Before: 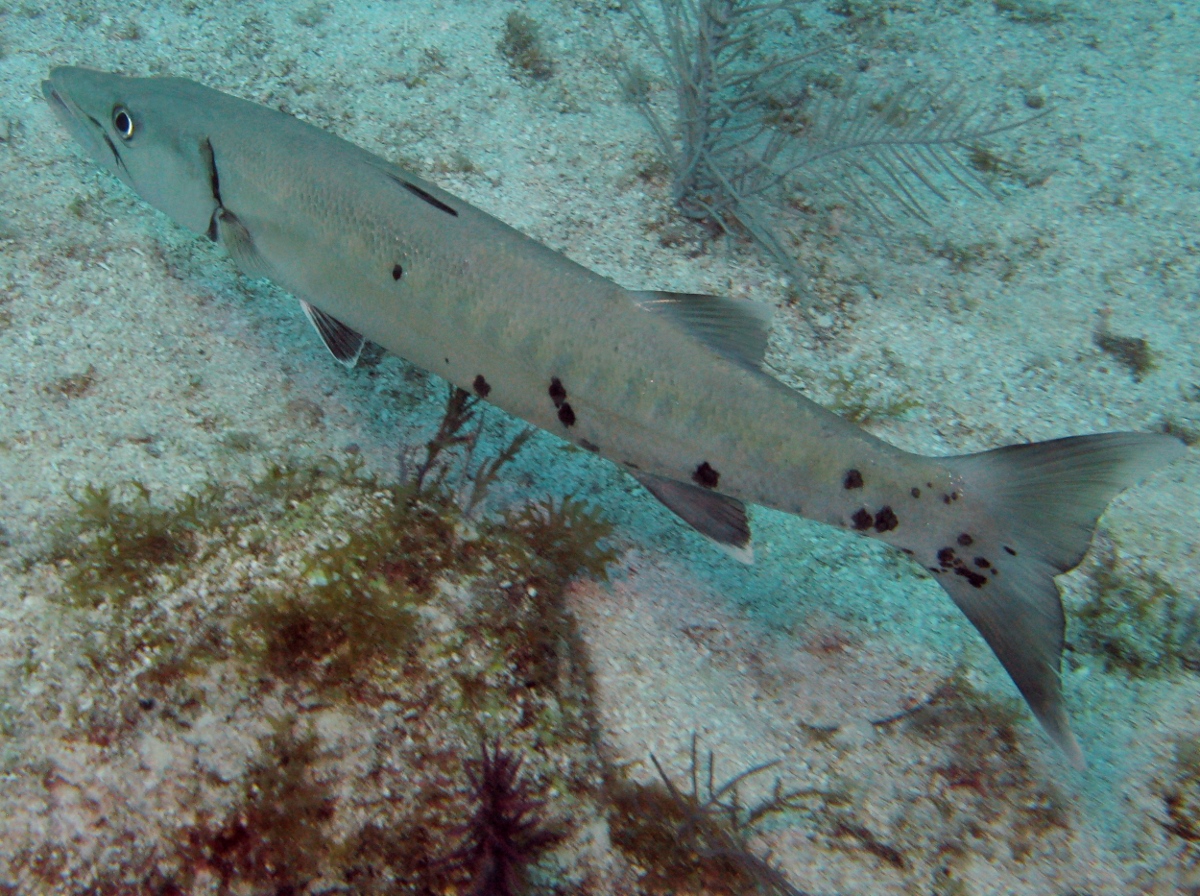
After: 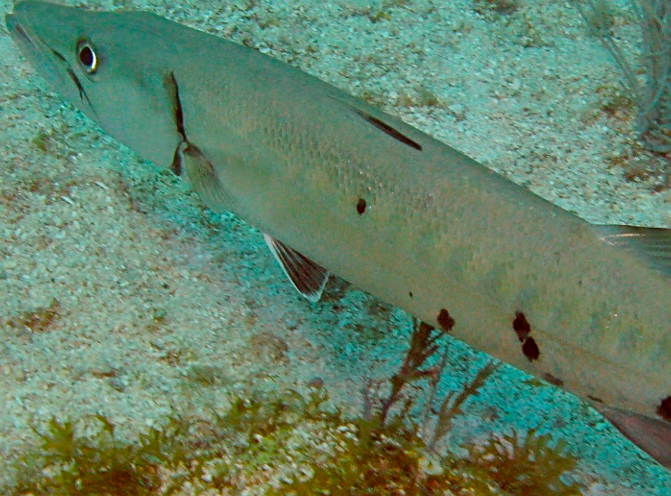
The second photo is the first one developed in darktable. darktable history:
color balance rgb: perceptual saturation grading › global saturation 37.139%, perceptual saturation grading › shadows 35.595%, perceptual brilliance grading › global brilliance 2.822%, perceptual brilliance grading › highlights -3.298%, perceptual brilliance grading › shadows 3.696%, global vibrance 20%
color correction: highlights a* -0.443, highlights b* 0.171, shadows a* 4.99, shadows b* 20.66
shadows and highlights: shadows 73.43, highlights -60.58, soften with gaussian
sharpen: on, module defaults
crop and rotate: left 3.064%, top 7.427%, right 40.952%, bottom 37.124%
